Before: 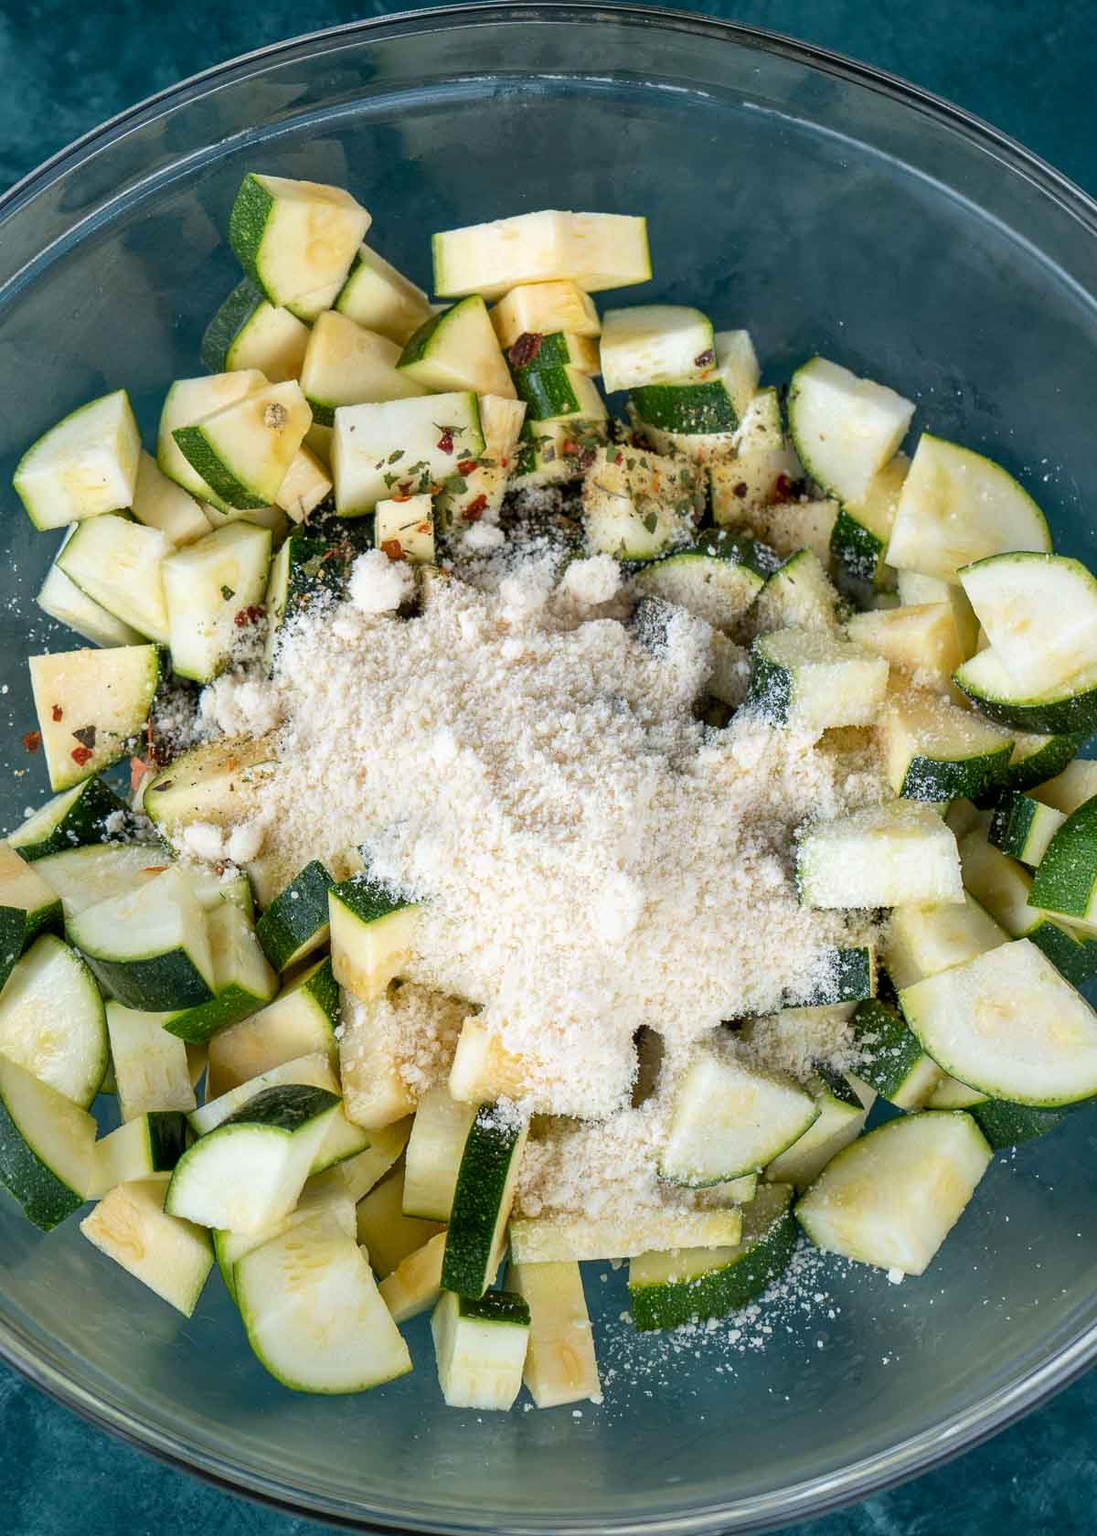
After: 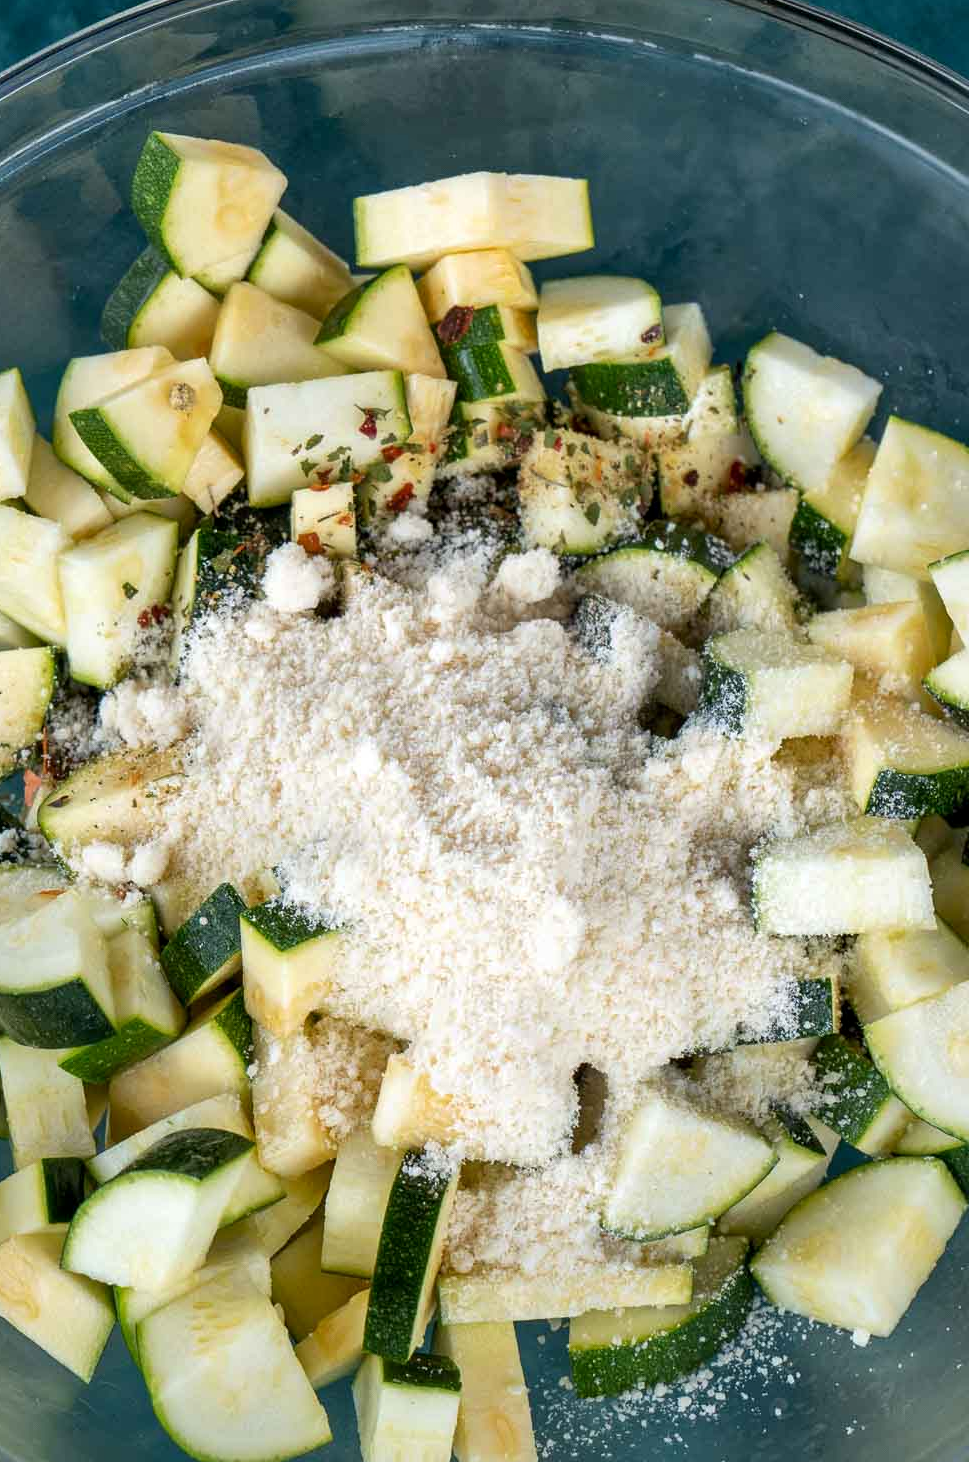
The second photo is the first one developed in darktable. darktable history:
crop: left 9.96%, top 3.493%, right 9.274%, bottom 9.48%
local contrast: mode bilateral grid, contrast 20, coarseness 49, detail 121%, midtone range 0.2
